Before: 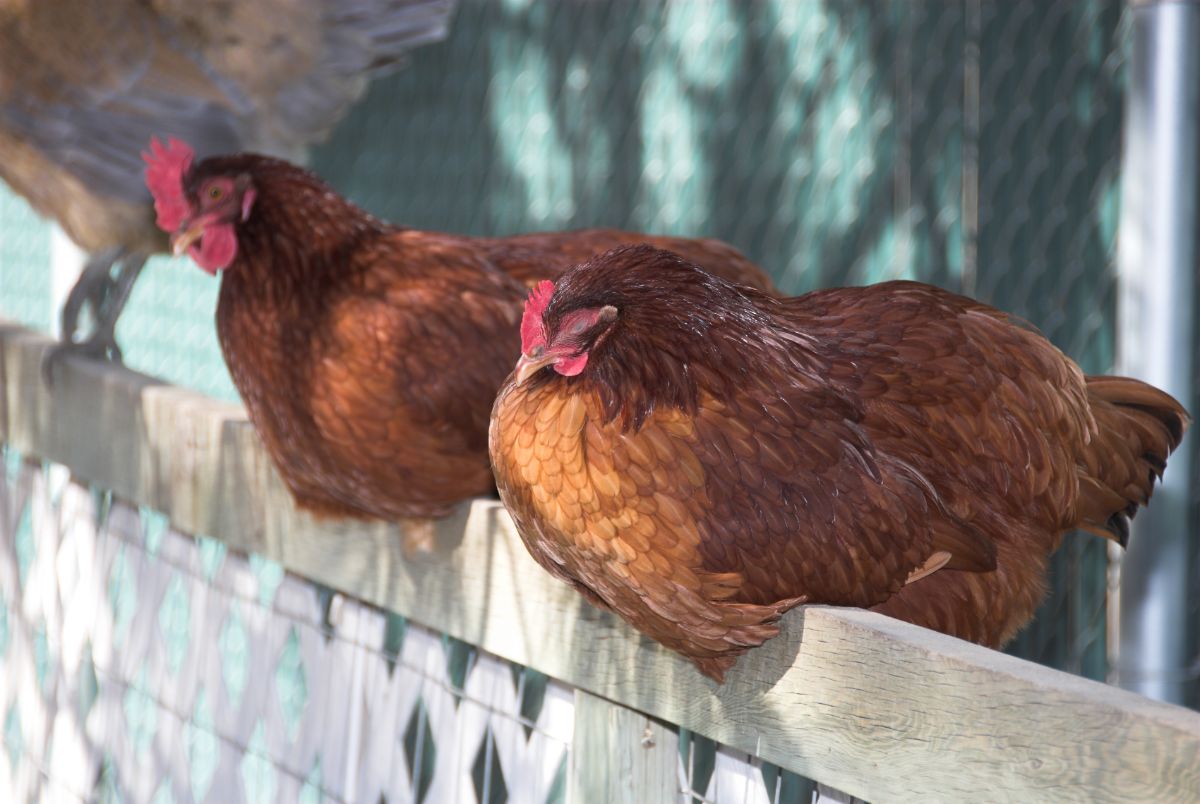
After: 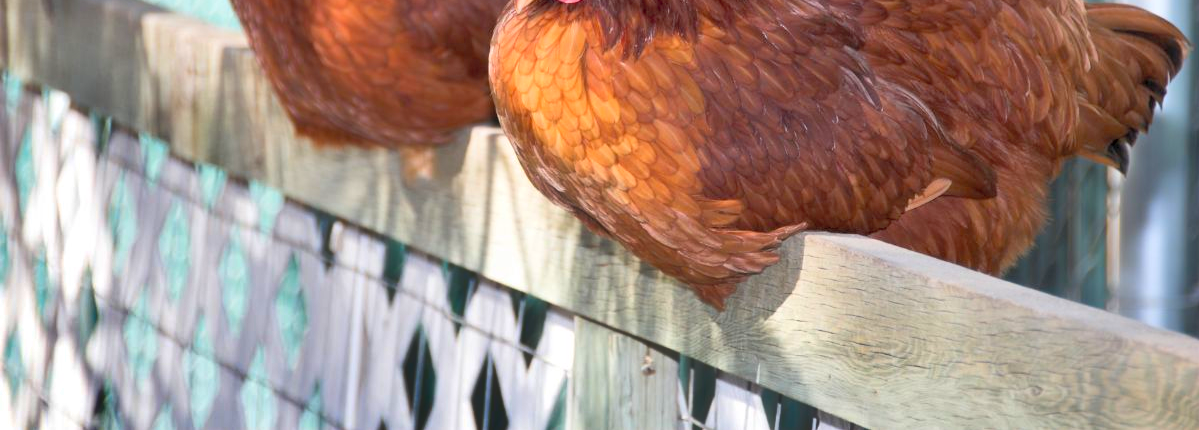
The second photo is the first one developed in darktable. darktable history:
crop and rotate: top 46.429%, right 0.011%
contrast brightness saturation: contrast 0.066, brightness 0.176, saturation 0.404
shadows and highlights: white point adjustment 0.075, highlights -69.45, soften with gaussian
haze removal: strength -0.111, compatibility mode true, adaptive false
exposure: black level correction 0.009, compensate highlight preservation false
